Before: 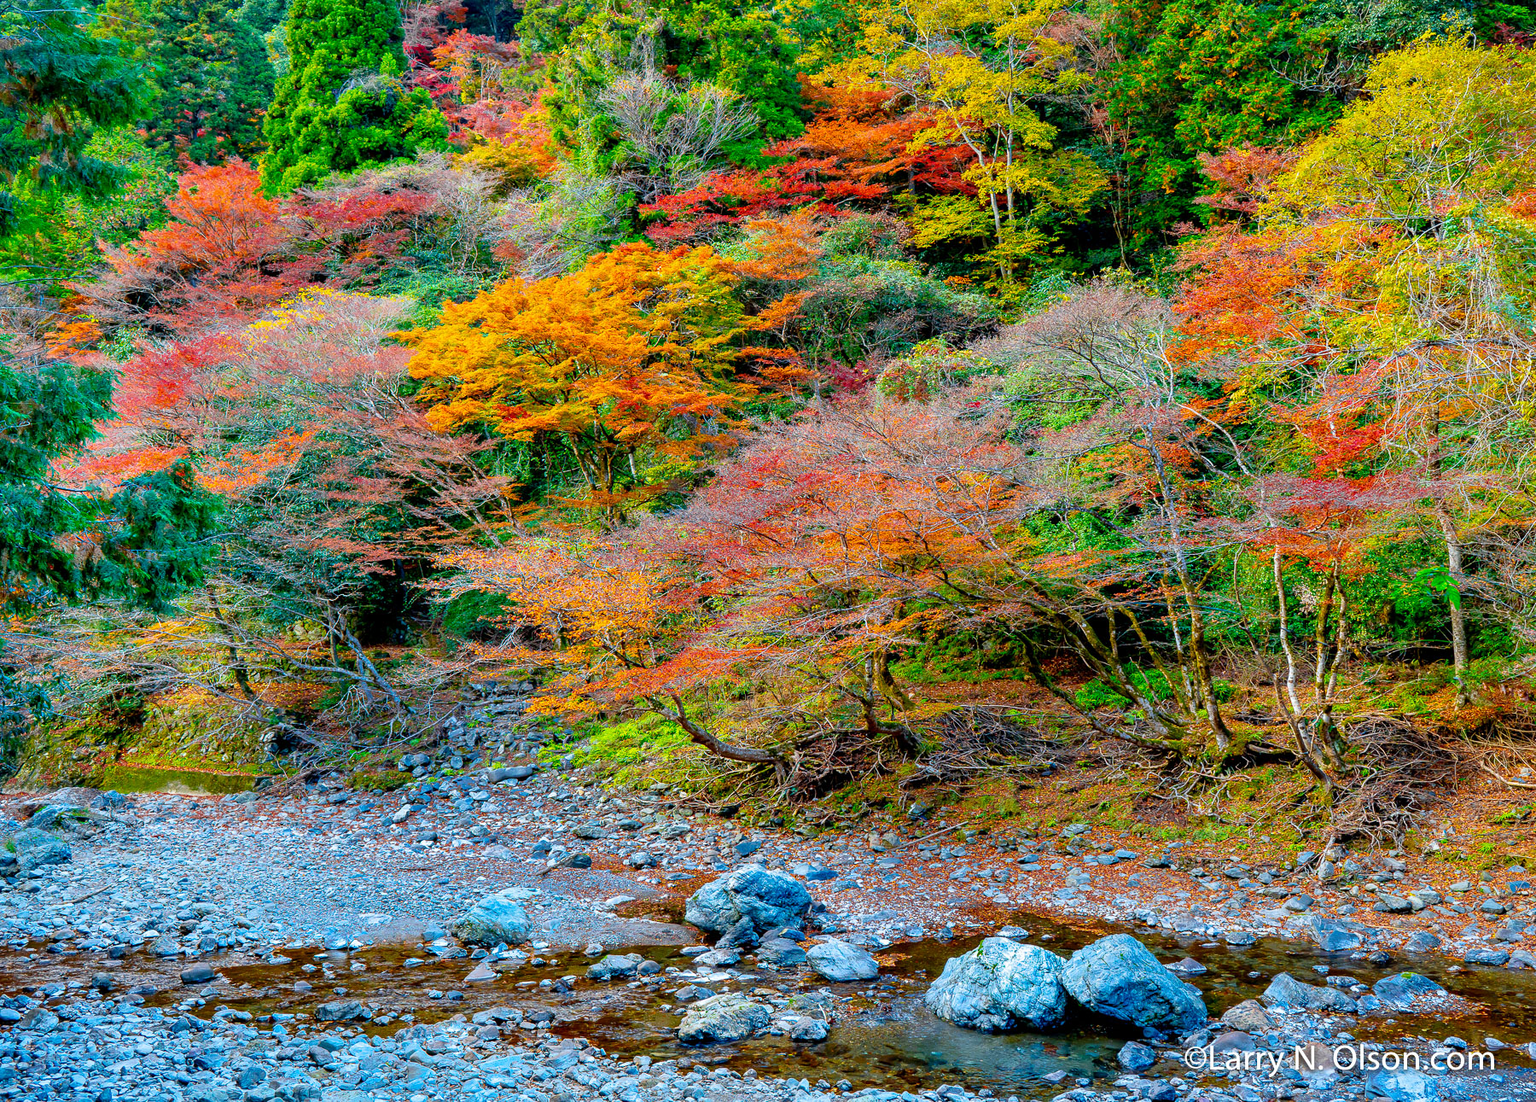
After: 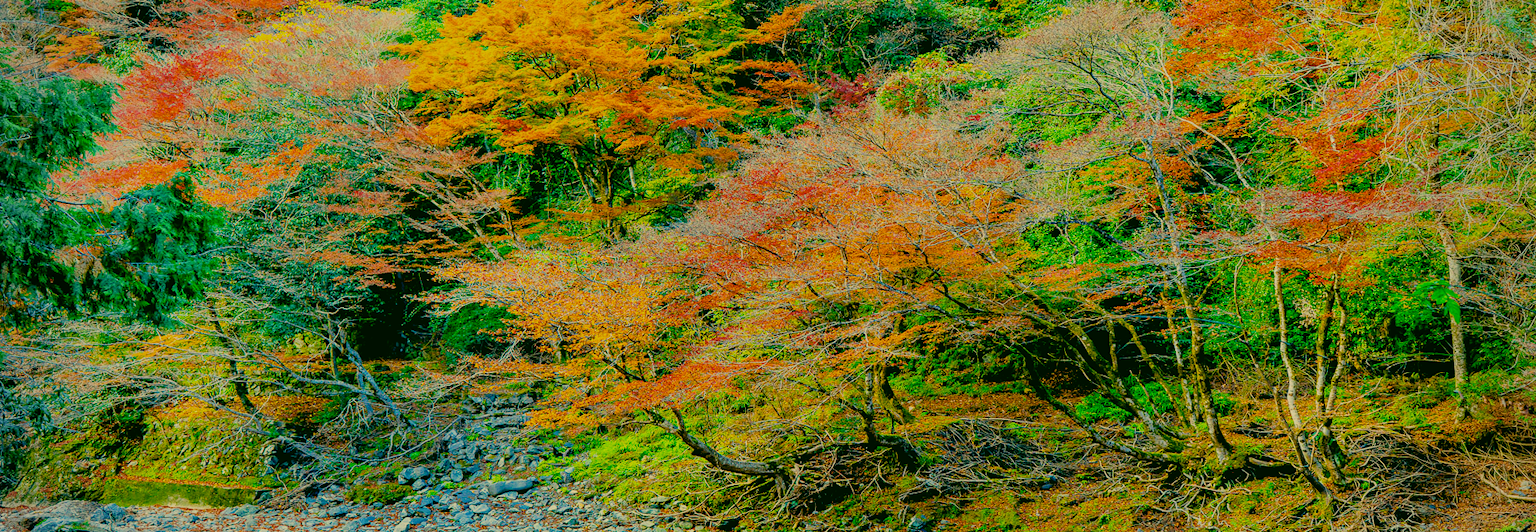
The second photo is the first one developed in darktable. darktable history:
vignetting: fall-off radius 60.92%
color balance rgb: perceptual saturation grading › global saturation 35%, perceptual saturation grading › highlights -30%, perceptual saturation grading › shadows 35%, perceptual brilliance grading › global brilliance 3%, perceptual brilliance grading › highlights -3%, perceptual brilliance grading › shadows 3%
color correction: highlights a* 5.62, highlights b* 33.57, shadows a* -25.86, shadows b* 4.02
crop and rotate: top 26.056%, bottom 25.543%
filmic rgb: black relative exposure -6.98 EV, white relative exposure 5.63 EV, hardness 2.86
